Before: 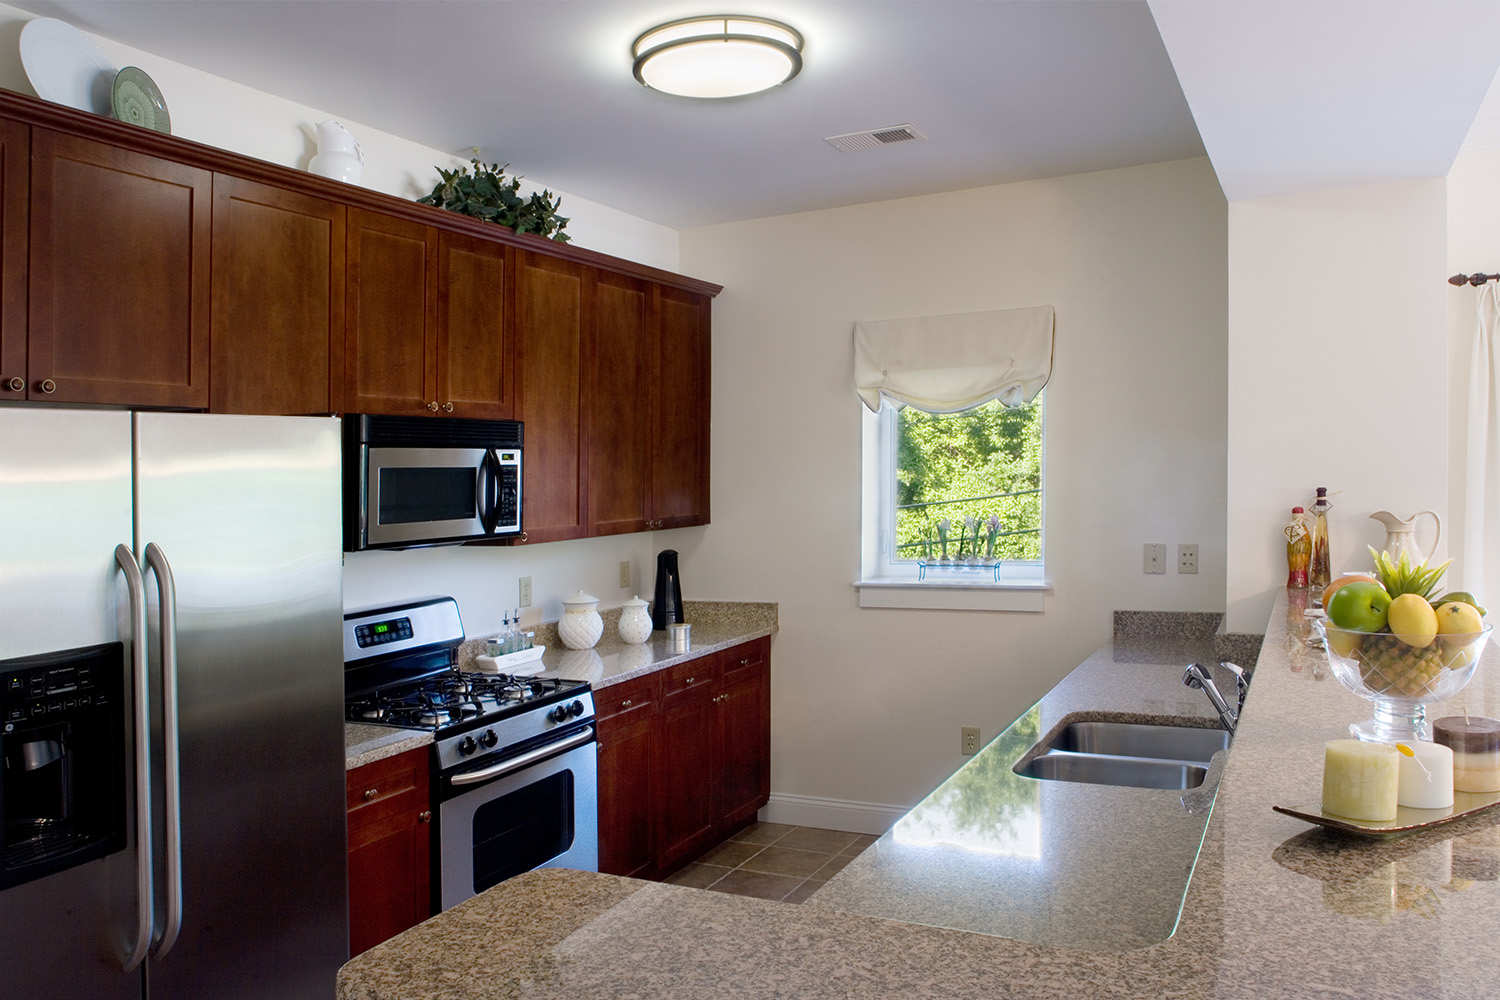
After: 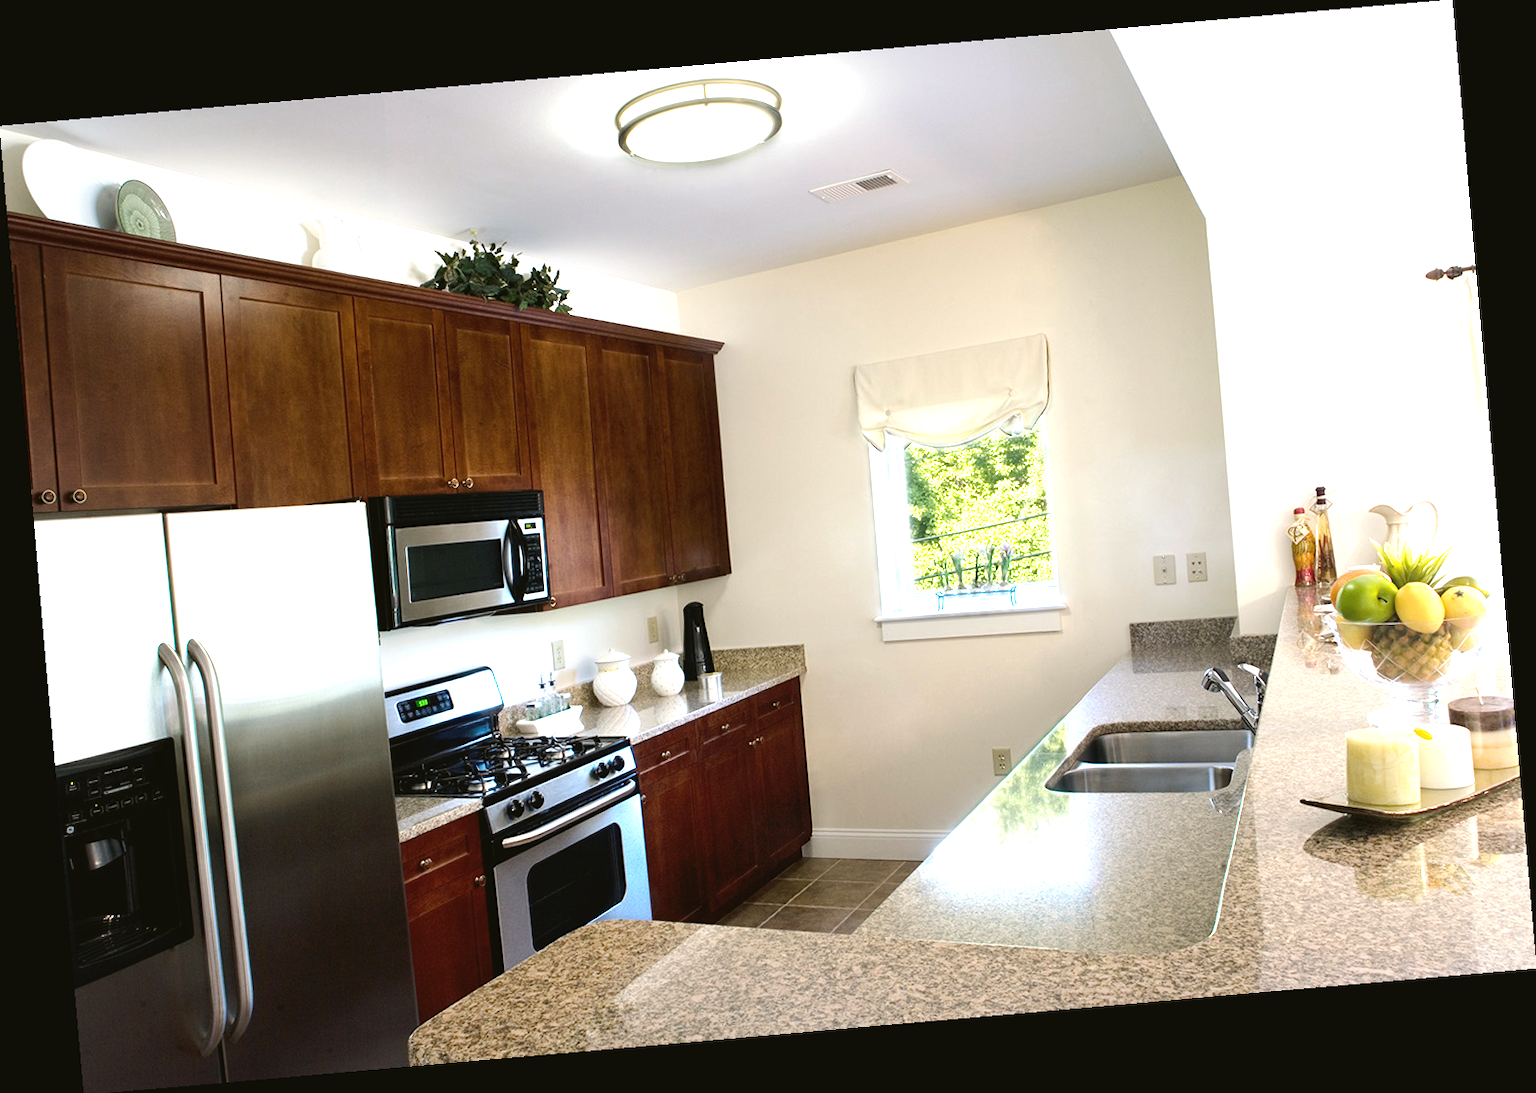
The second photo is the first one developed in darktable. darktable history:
tone equalizer: -8 EV -0.75 EV, -7 EV -0.7 EV, -6 EV -0.6 EV, -5 EV -0.4 EV, -3 EV 0.4 EV, -2 EV 0.6 EV, -1 EV 0.7 EV, +0 EV 0.75 EV, edges refinement/feathering 500, mask exposure compensation -1.57 EV, preserve details no
rotate and perspective: rotation -4.98°, automatic cropping off
color balance: mode lift, gamma, gain (sRGB), lift [1.04, 1, 1, 0.97], gamma [1.01, 1, 1, 0.97], gain [0.96, 1, 1, 0.97]
exposure: black level correction -0.002, exposure 0.54 EV, compensate highlight preservation false
